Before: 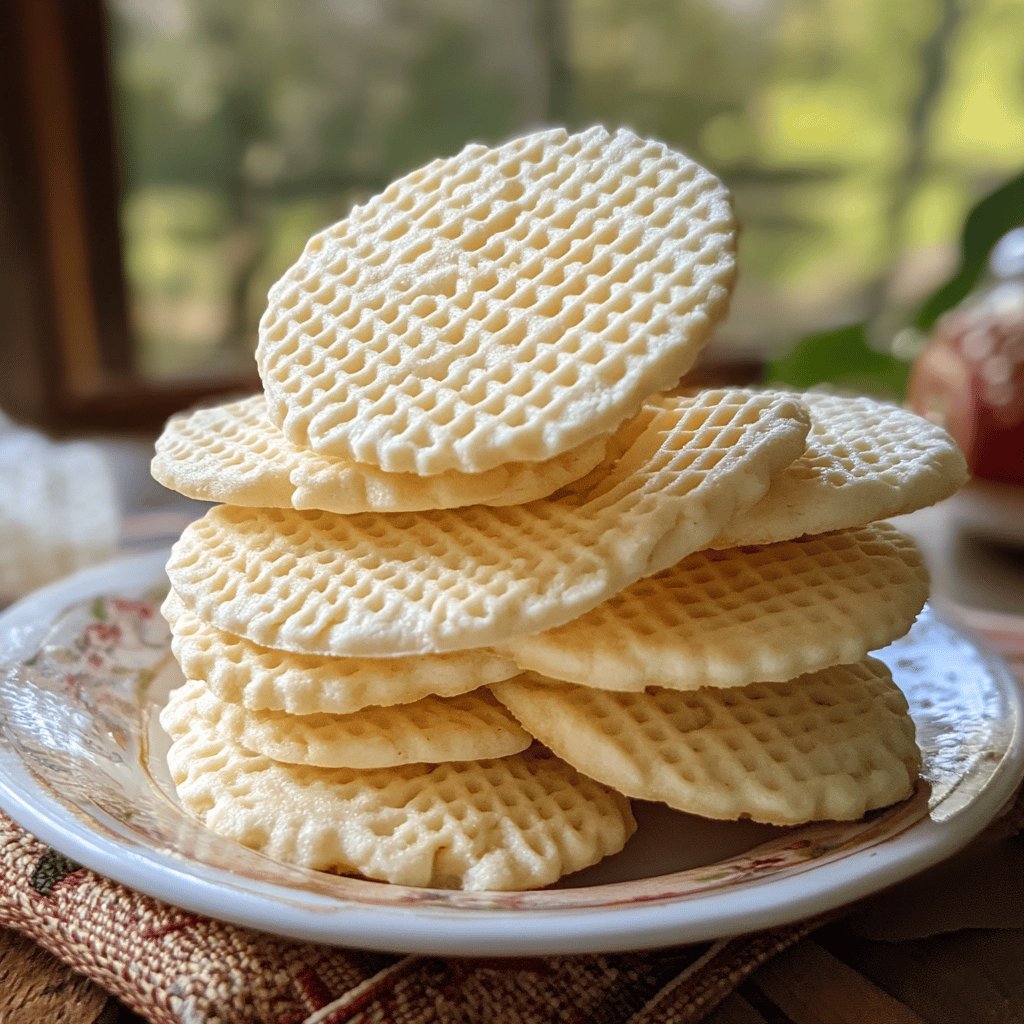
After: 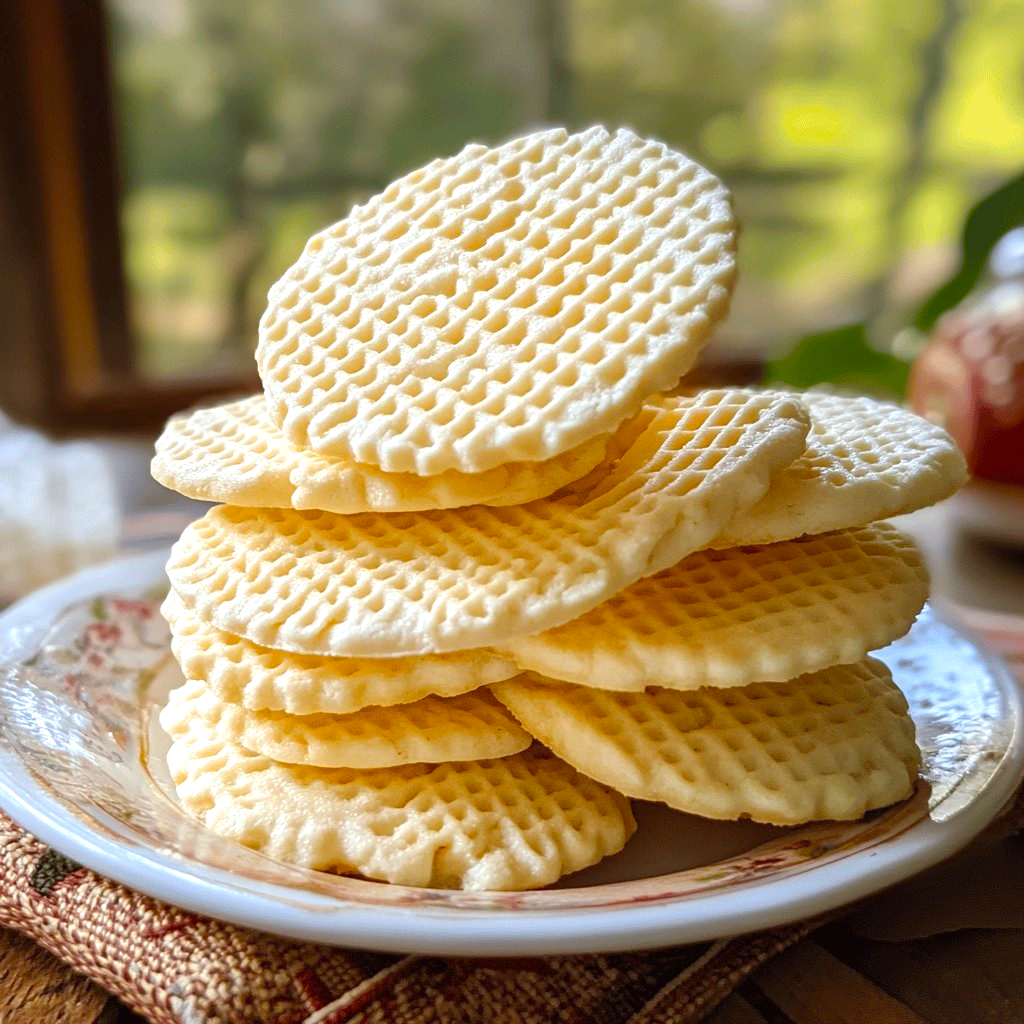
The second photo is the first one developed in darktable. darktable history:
color balance: output saturation 120%
exposure: exposure 0.29 EV, compensate highlight preservation false
